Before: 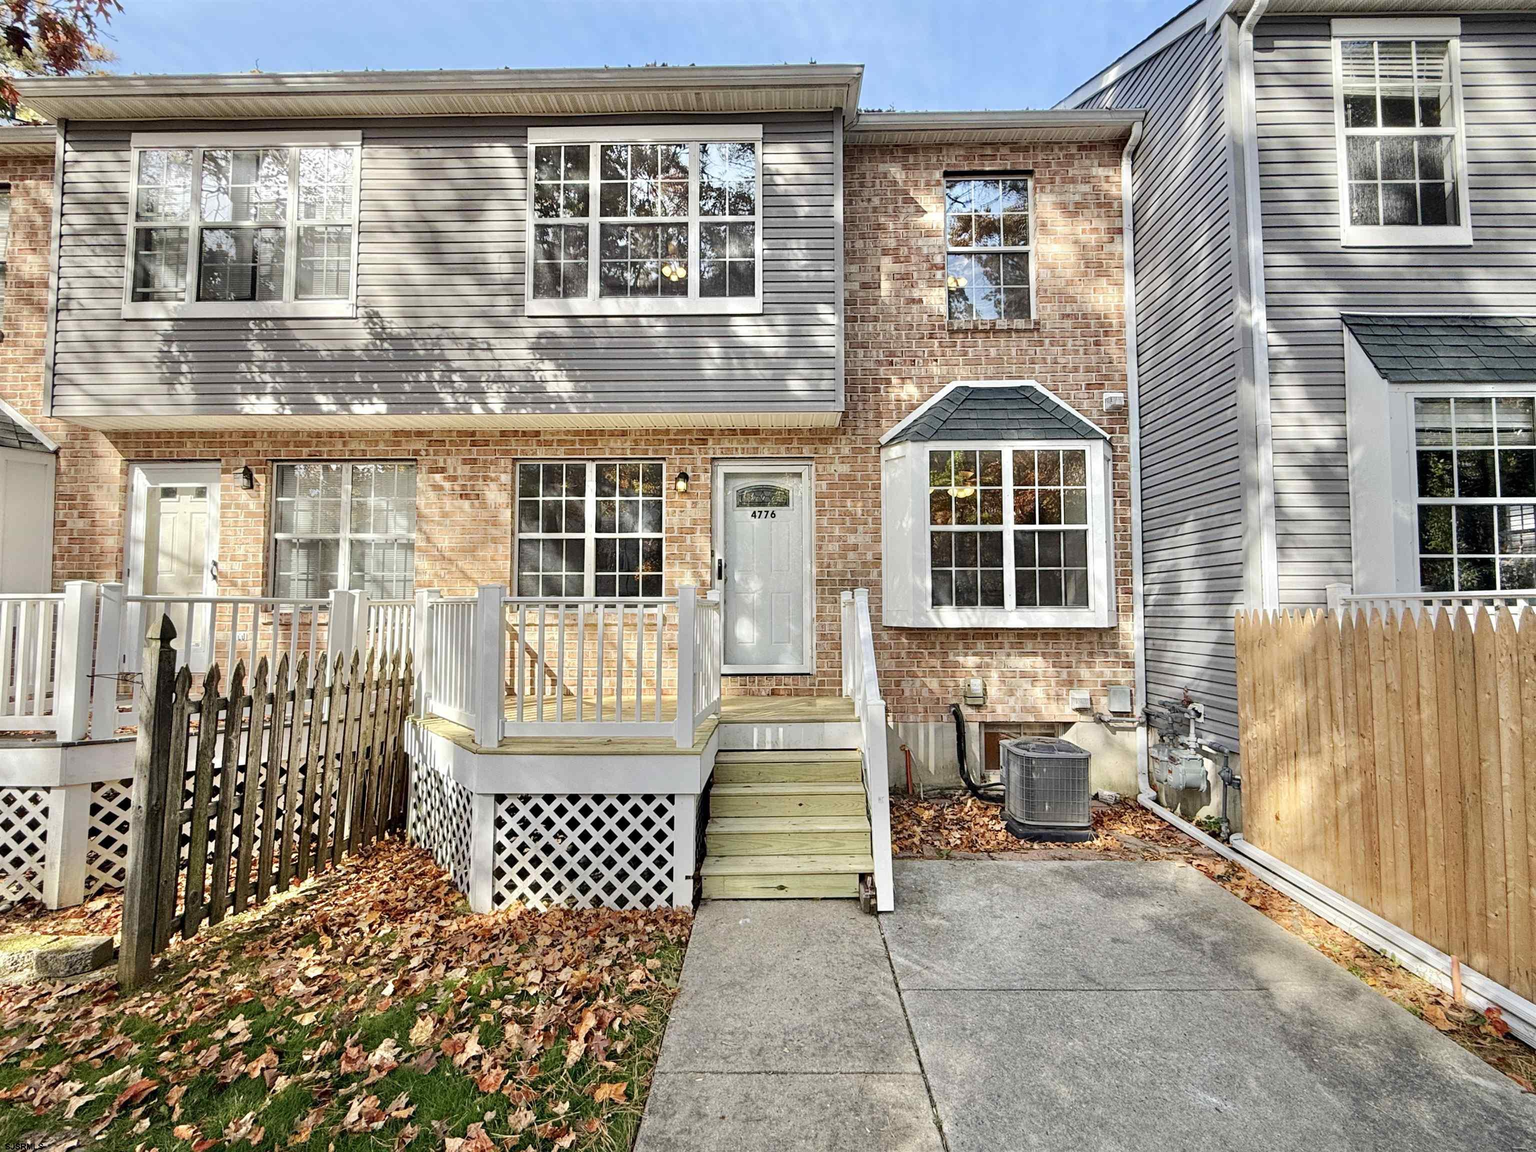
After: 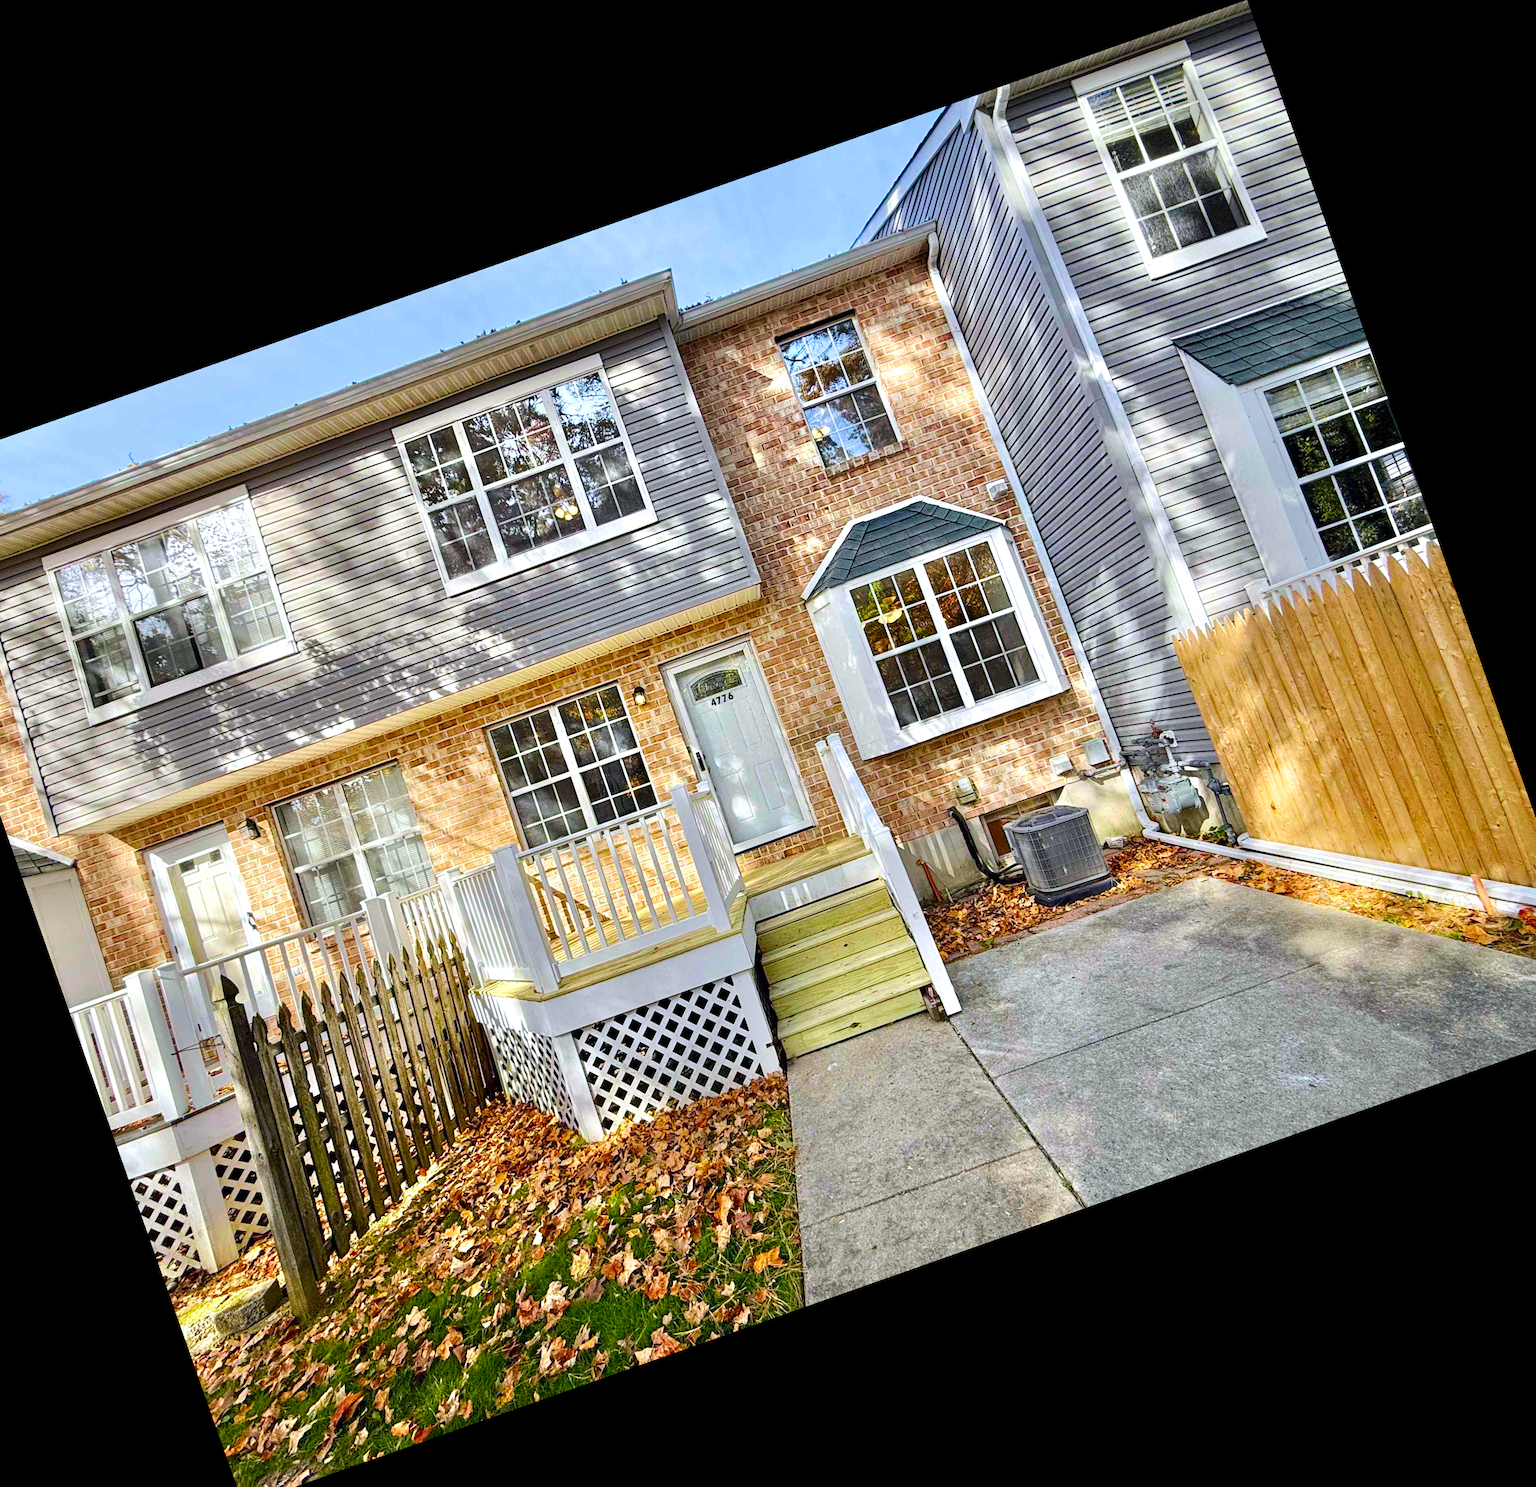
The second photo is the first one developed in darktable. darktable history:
white balance: red 0.983, blue 1.036
crop and rotate: angle 19.43°, left 6.812%, right 4.125%, bottom 1.087%
velvia: strength 51%, mid-tones bias 0.51
color balance: contrast 8.5%, output saturation 105%
